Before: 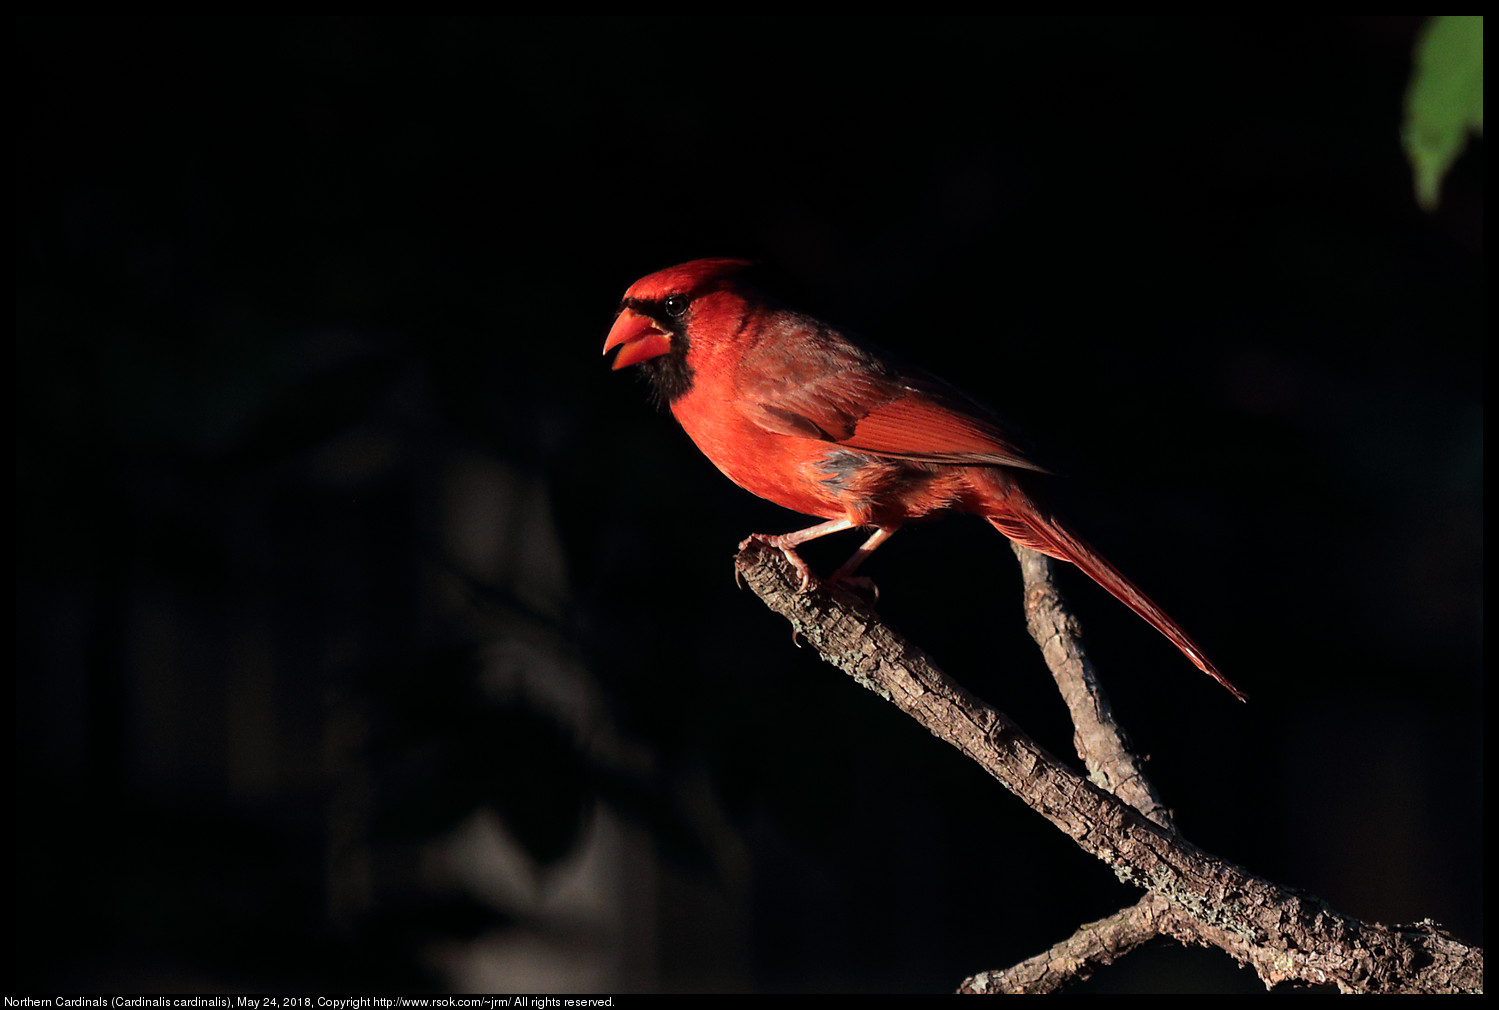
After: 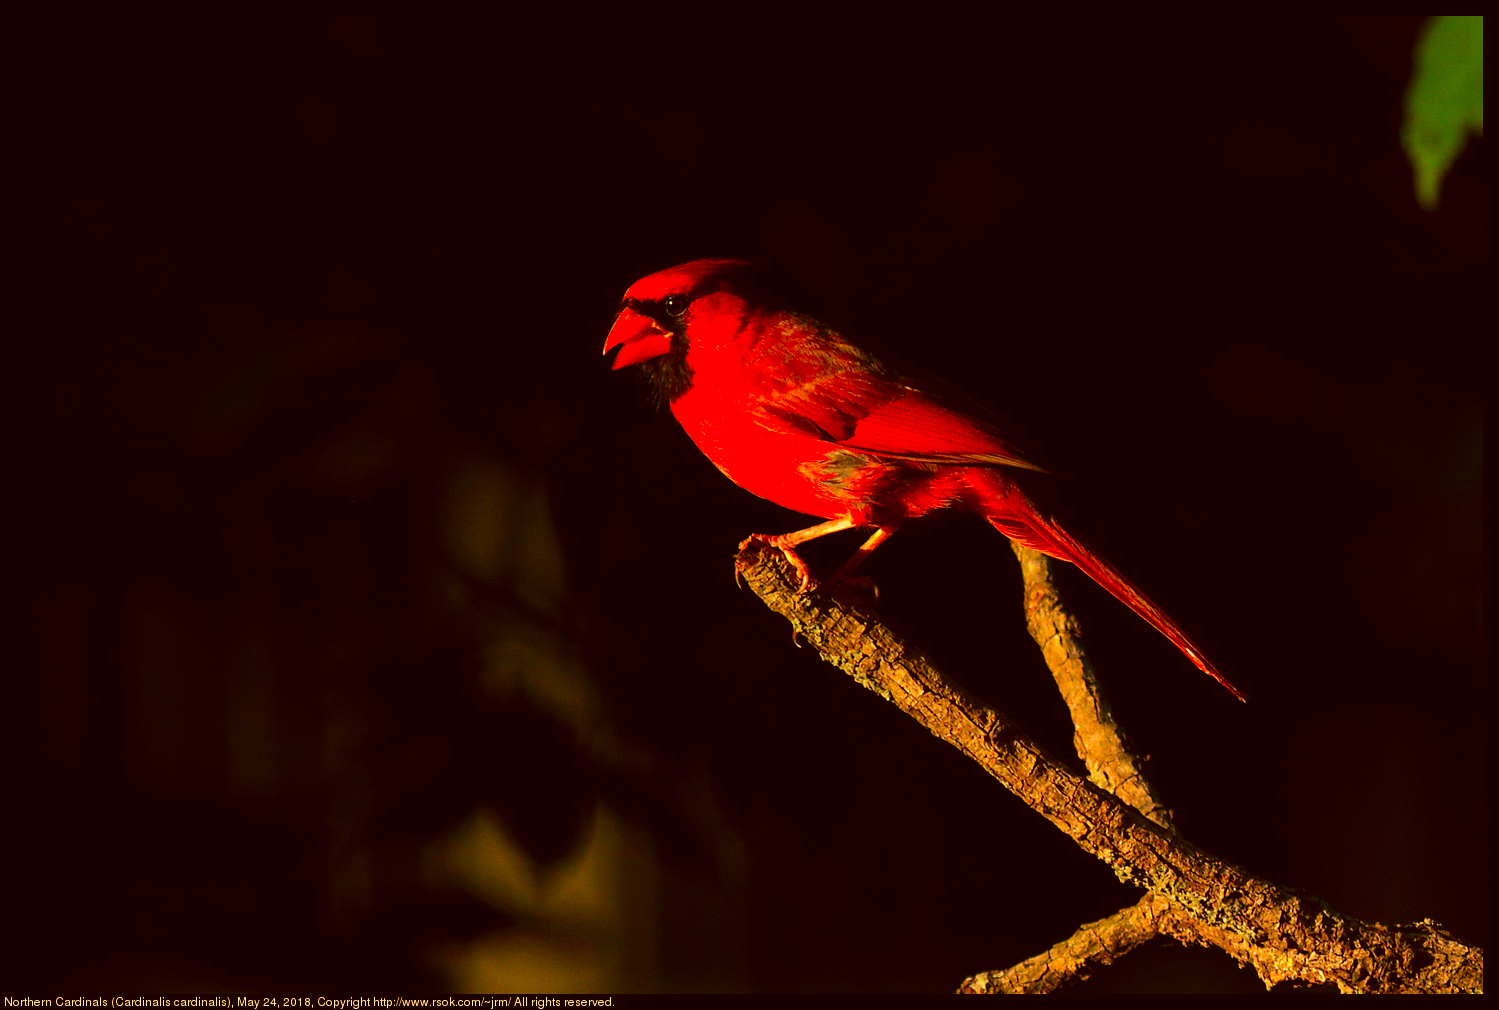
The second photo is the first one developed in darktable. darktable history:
color correction: highlights a* 10.72, highlights b* 30.05, shadows a* 2.68, shadows b* 17.07, saturation 1.74
